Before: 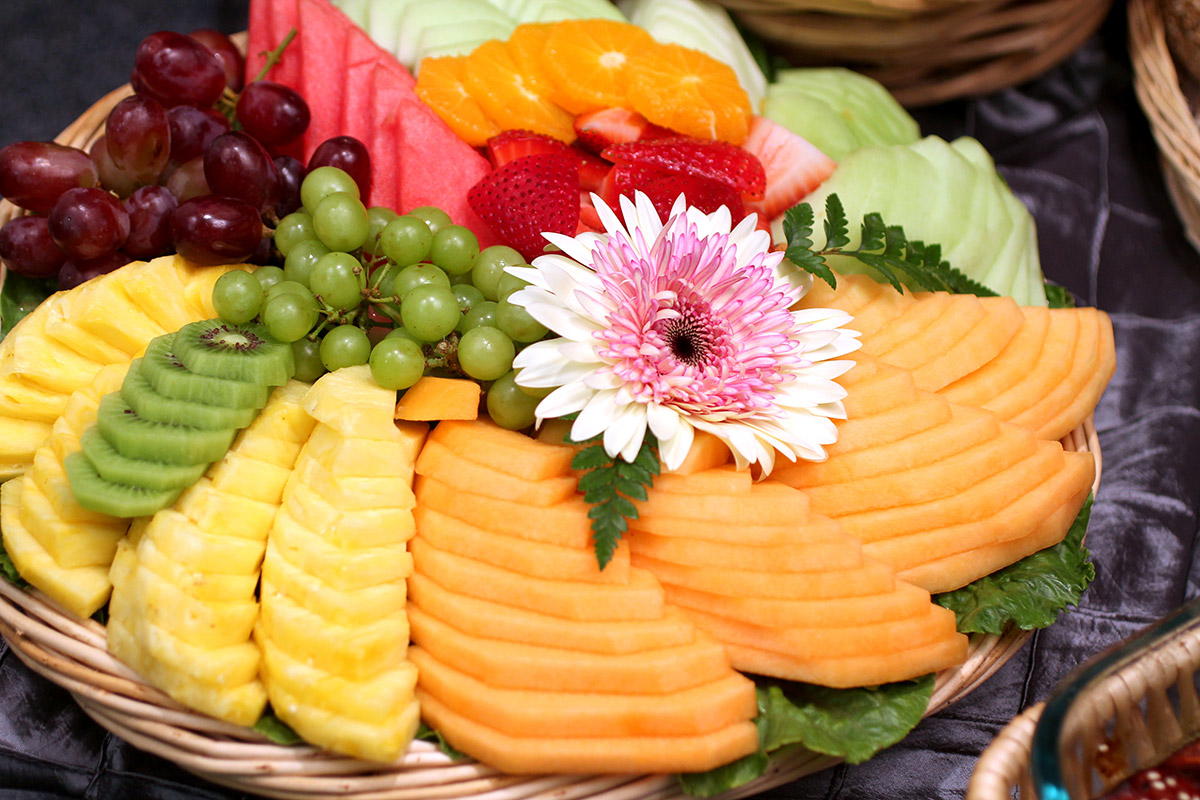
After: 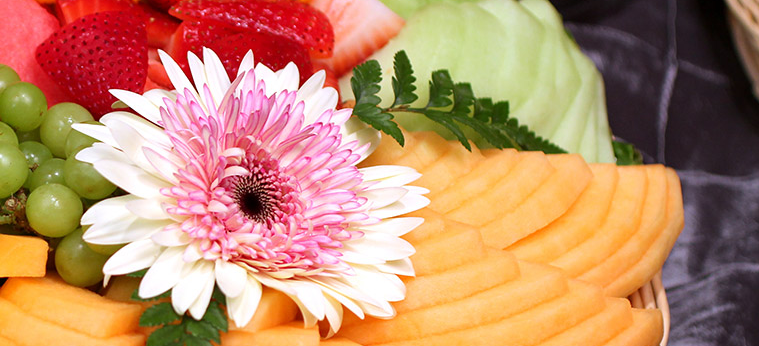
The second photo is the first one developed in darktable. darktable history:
crop: left 36.004%, top 17.983%, right 0.694%, bottom 38.7%
